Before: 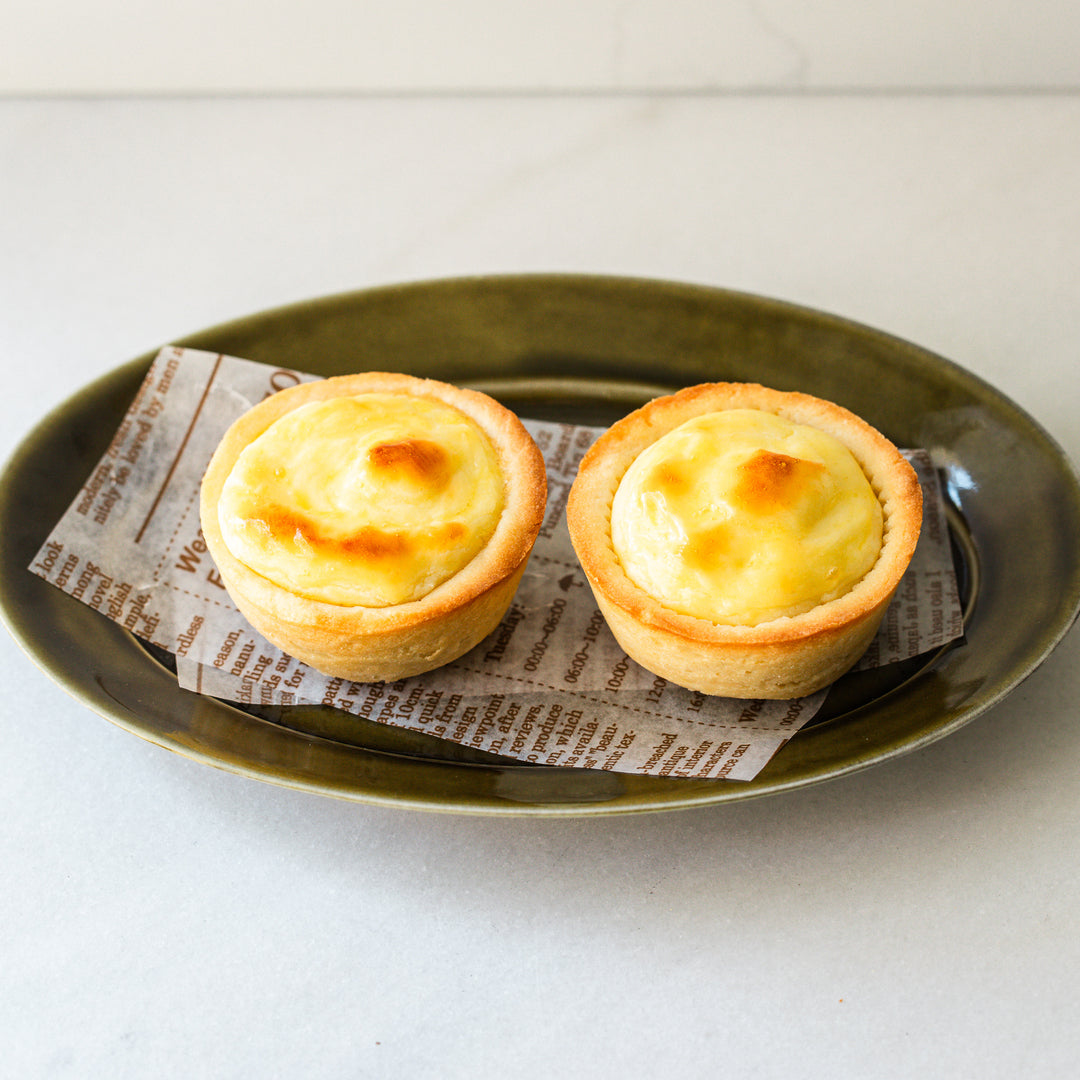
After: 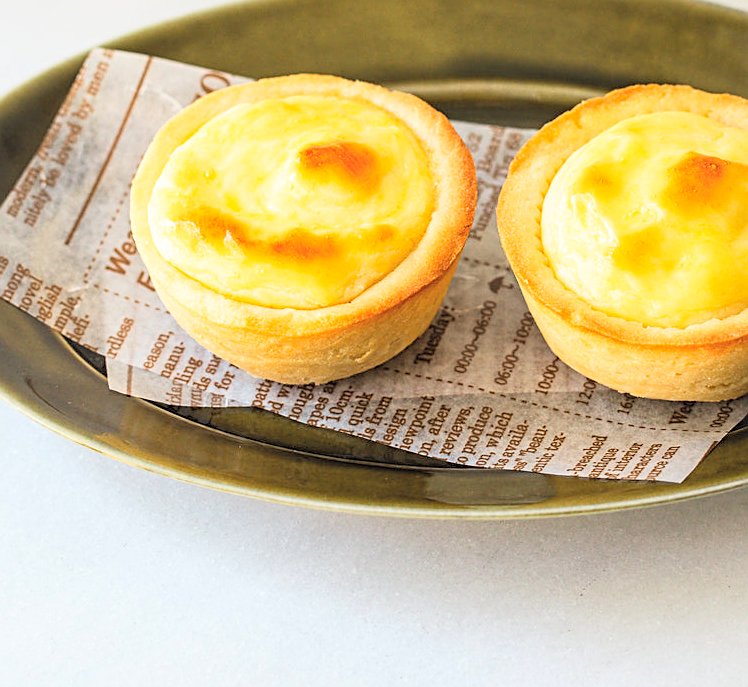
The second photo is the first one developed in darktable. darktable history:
contrast brightness saturation: contrast 0.1, brightness 0.3, saturation 0.14
sharpen: on, module defaults
crop: left 6.488%, top 27.668%, right 24.183%, bottom 8.656%
